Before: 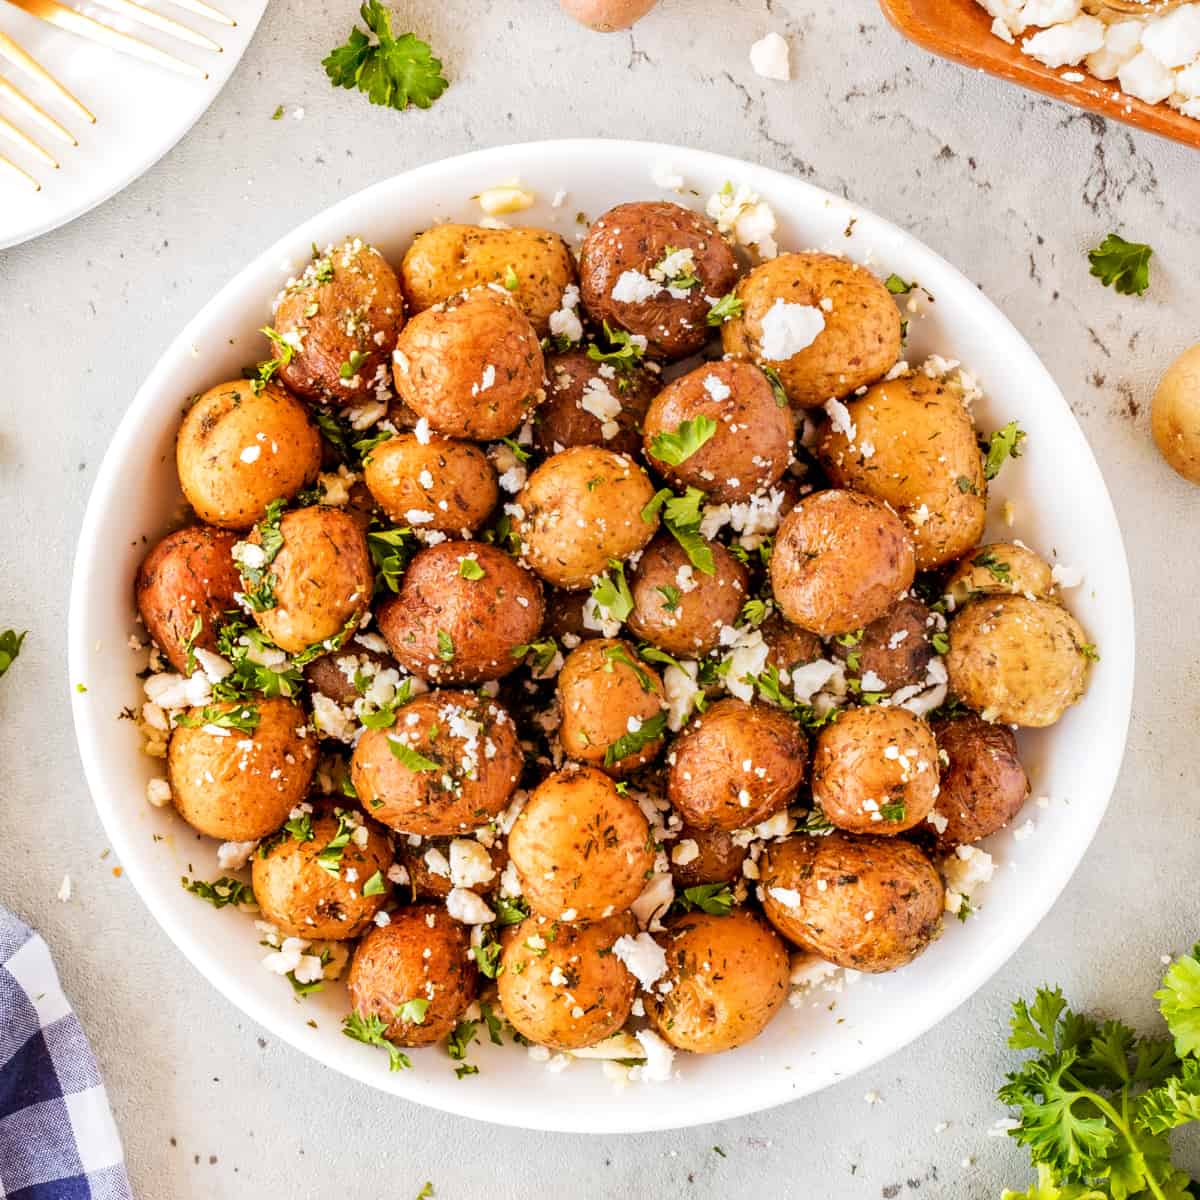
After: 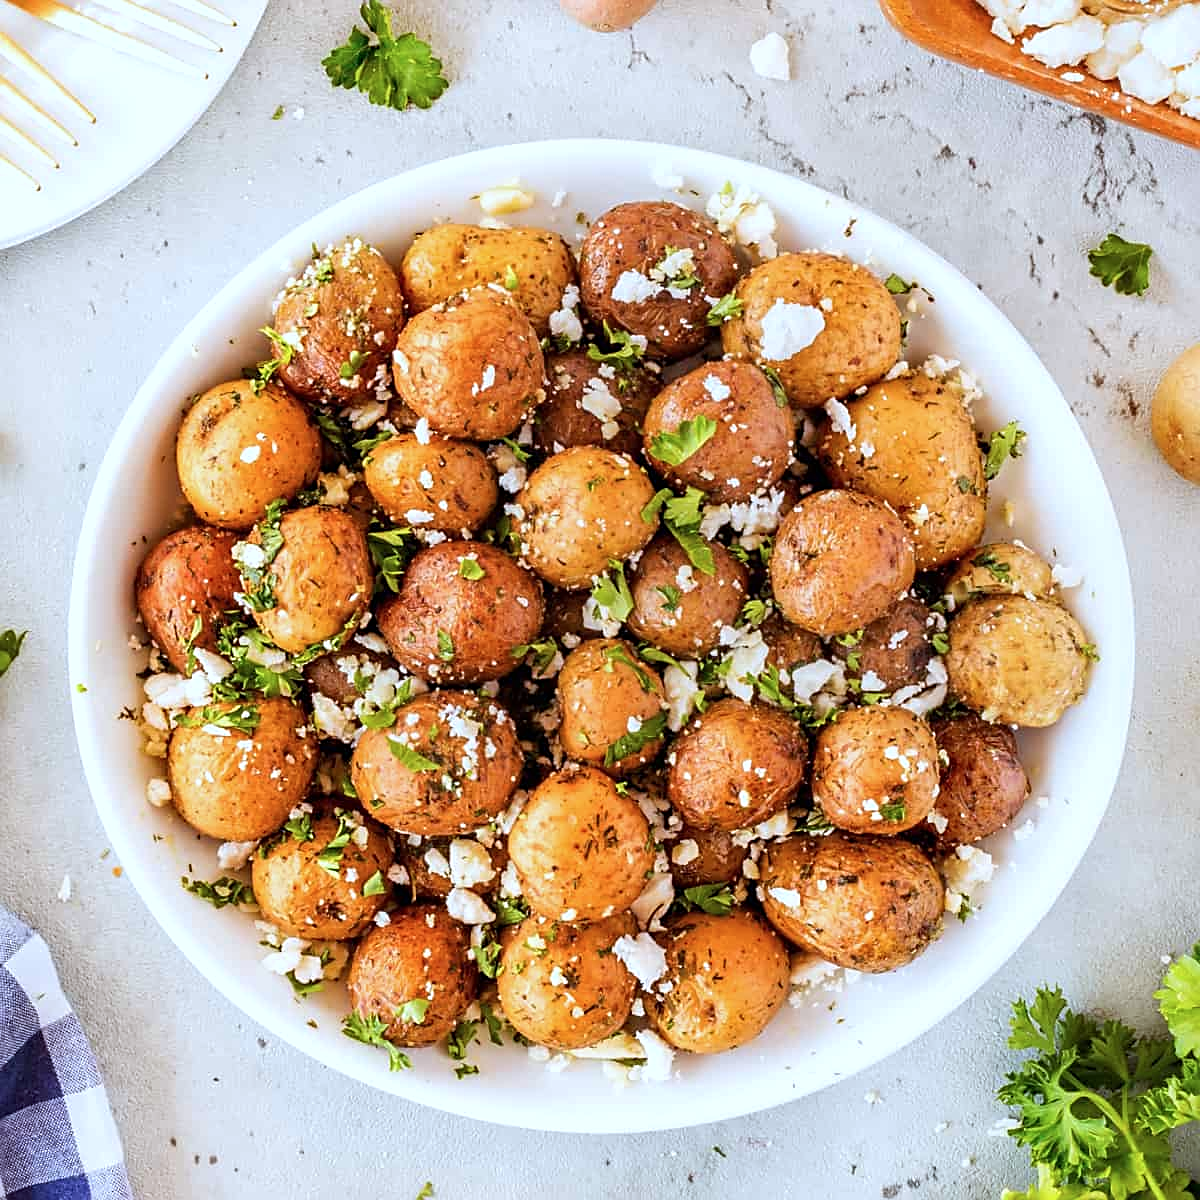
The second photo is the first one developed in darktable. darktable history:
color calibration: illuminant custom, x 0.368, y 0.373, temperature 4330.32 K
sharpen: on, module defaults
